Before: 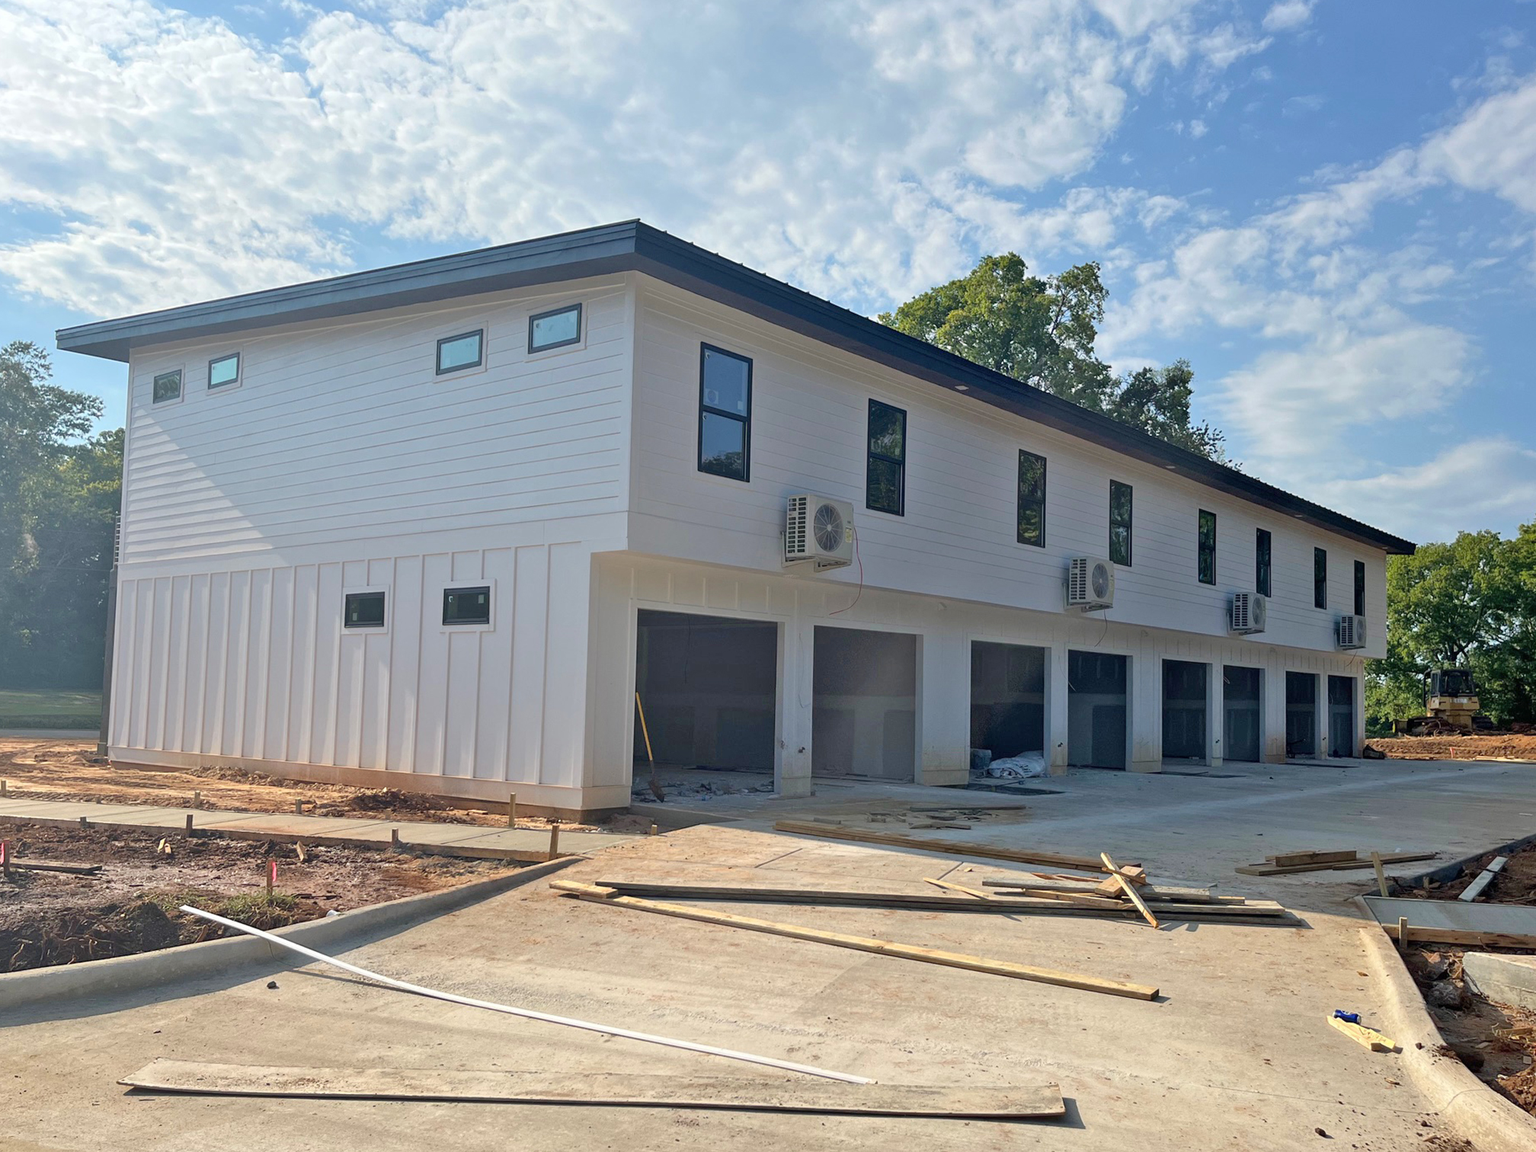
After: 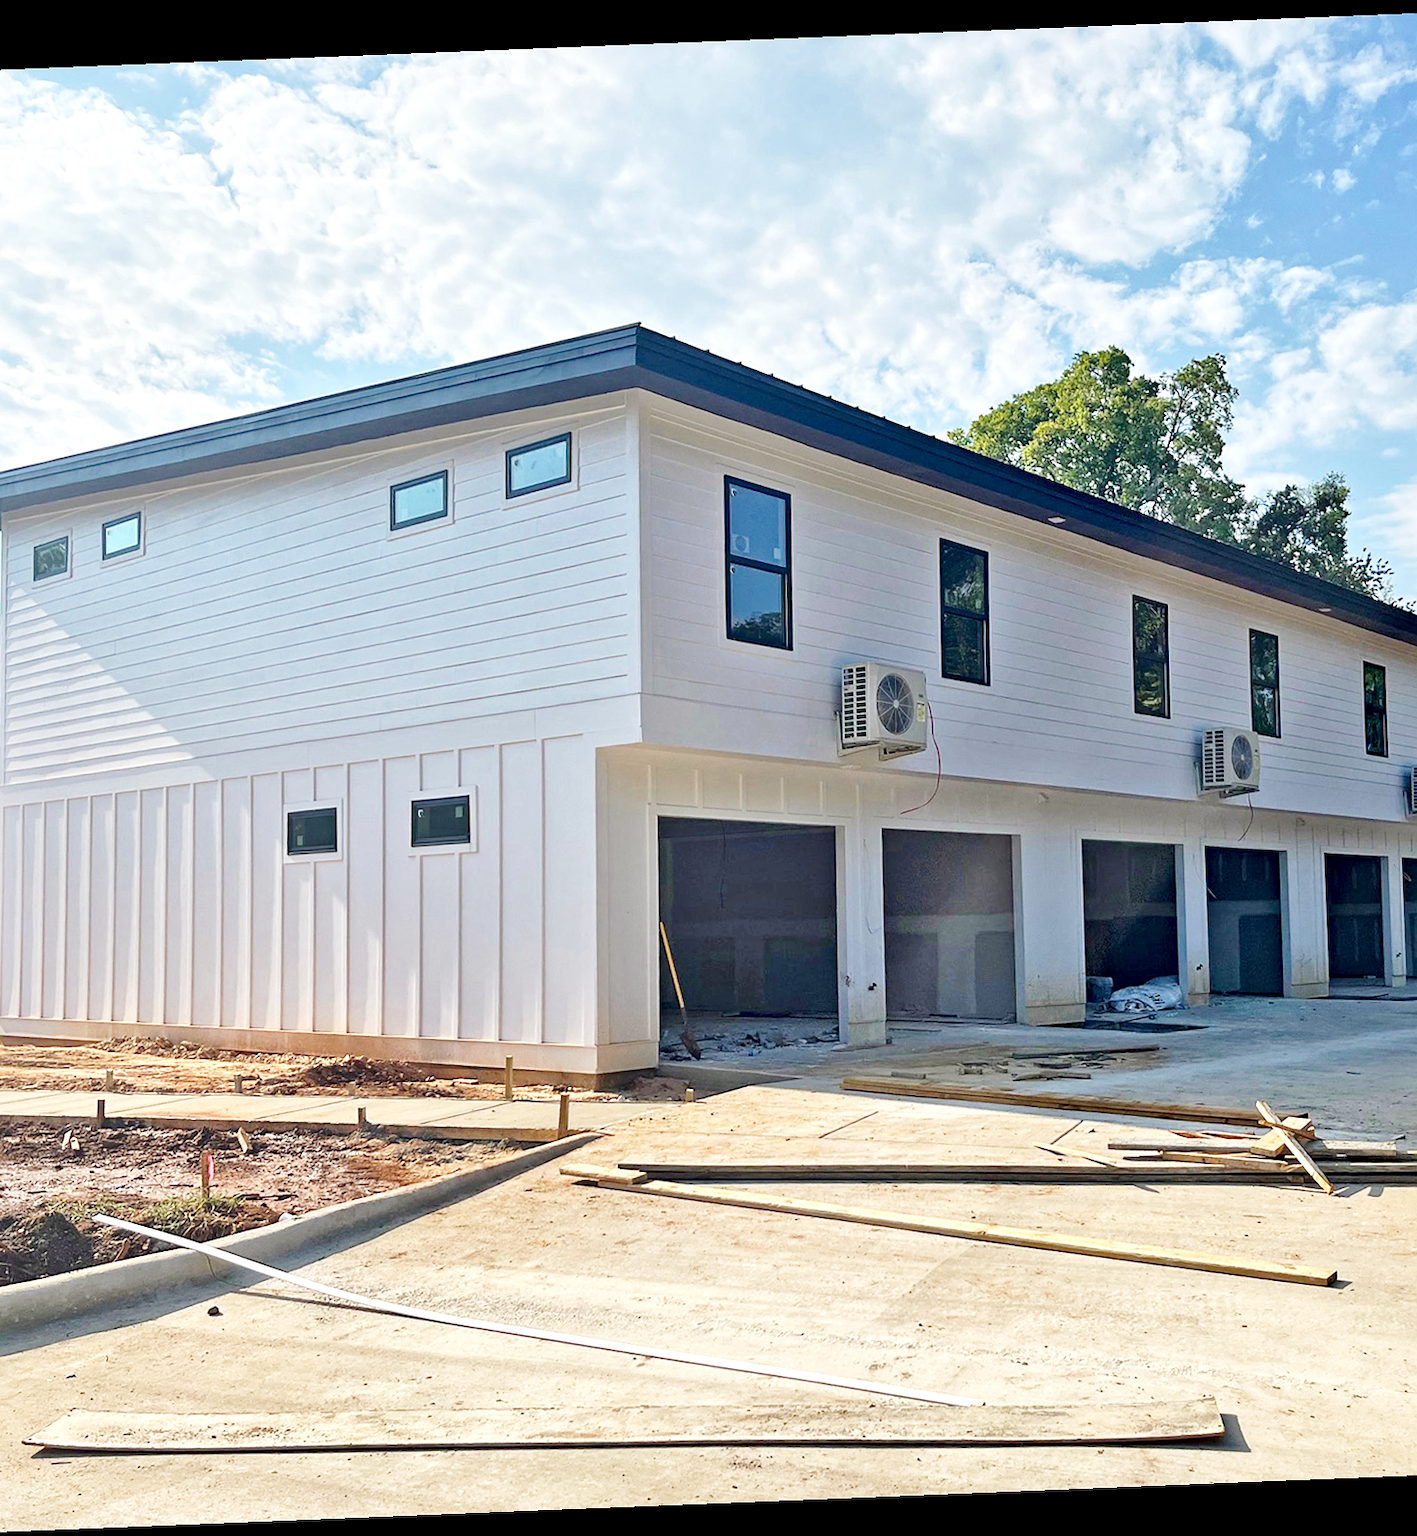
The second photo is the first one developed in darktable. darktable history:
crop and rotate: left 9.061%, right 20.142%
haze removal: compatibility mode true, adaptive false
local contrast: mode bilateral grid, contrast 20, coarseness 50, detail 144%, midtone range 0.2
rotate and perspective: rotation -2.29°, automatic cropping off
base curve: curves: ch0 [(0, 0) (0.005, 0.002) (0.15, 0.3) (0.4, 0.7) (0.75, 0.95) (1, 1)], preserve colors none
sharpen: radius 1, threshold 1
